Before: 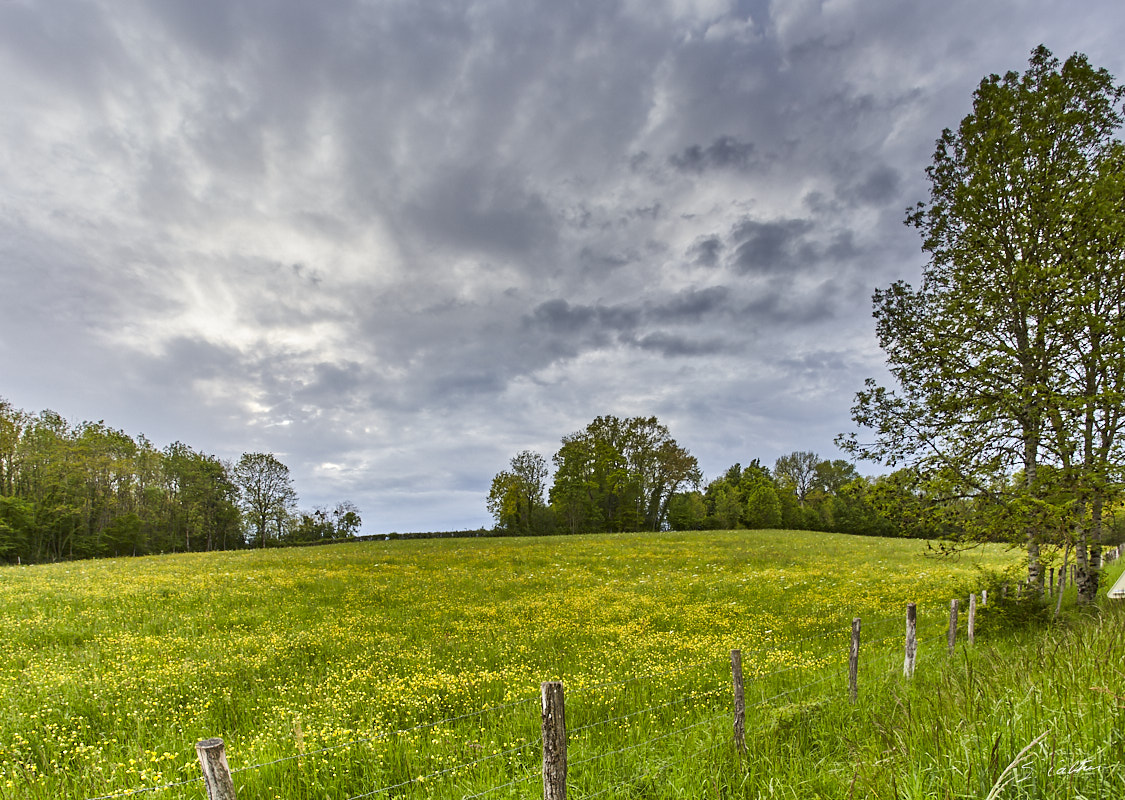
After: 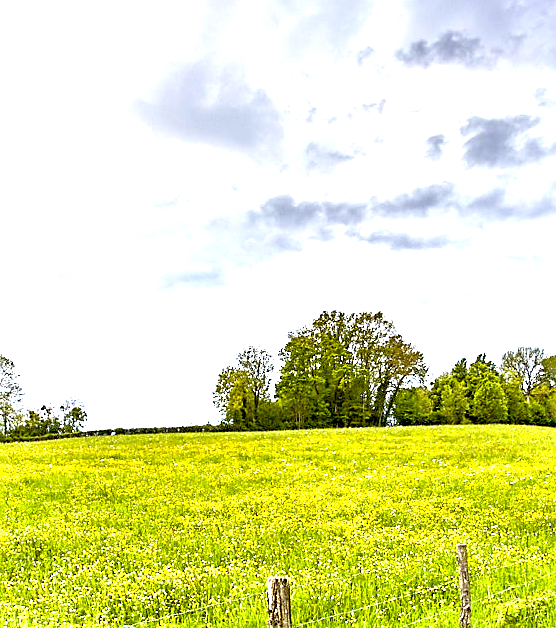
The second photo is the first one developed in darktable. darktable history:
exposure: black level correction 0.016, exposure 1.774 EV, compensate highlight preservation false
crop and rotate: angle 0.02°, left 24.353%, top 13.219%, right 26.156%, bottom 8.224%
sharpen: on, module defaults
